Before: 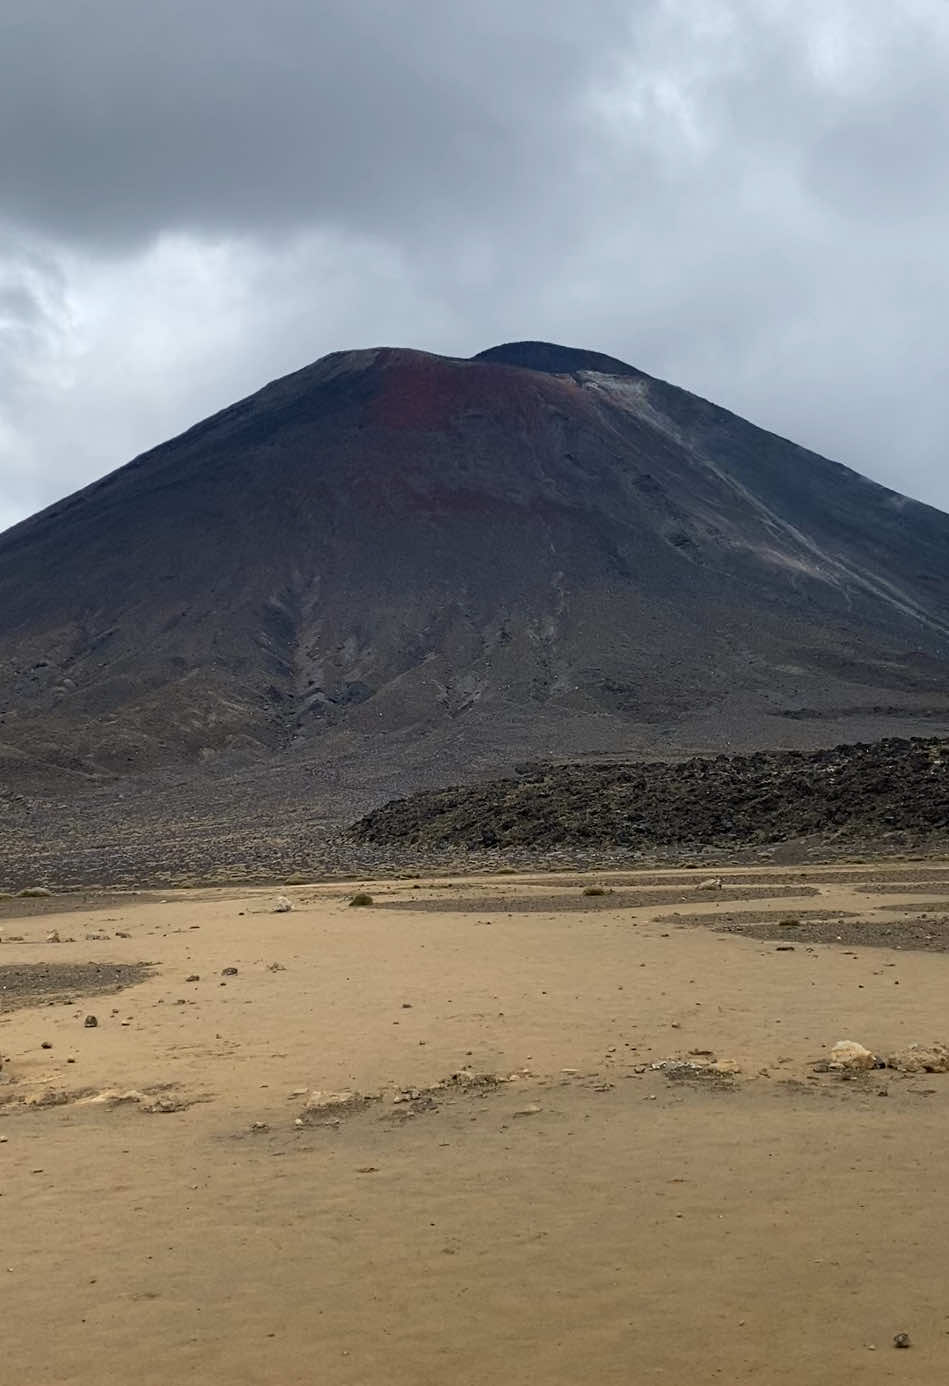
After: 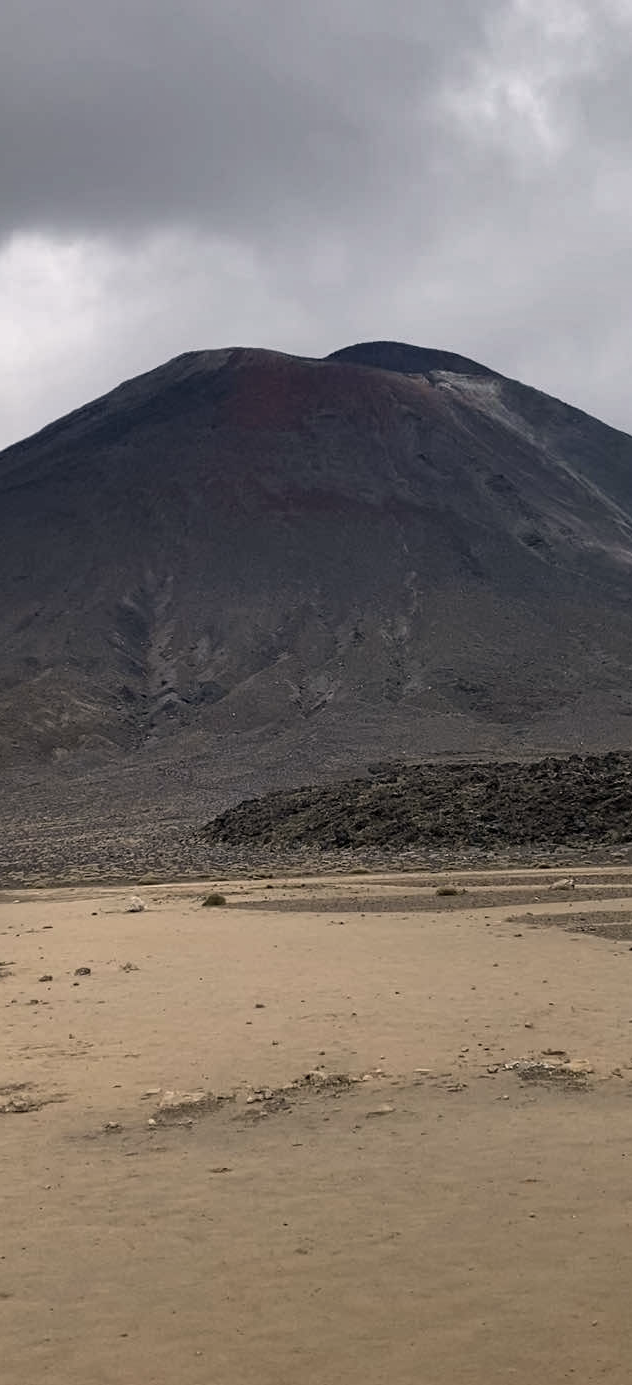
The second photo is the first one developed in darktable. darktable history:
color correction: highlights a* 5.59, highlights b* 5.24, saturation 0.68
crop and rotate: left 15.546%, right 17.787%
shadows and highlights: shadows 5, soften with gaussian
